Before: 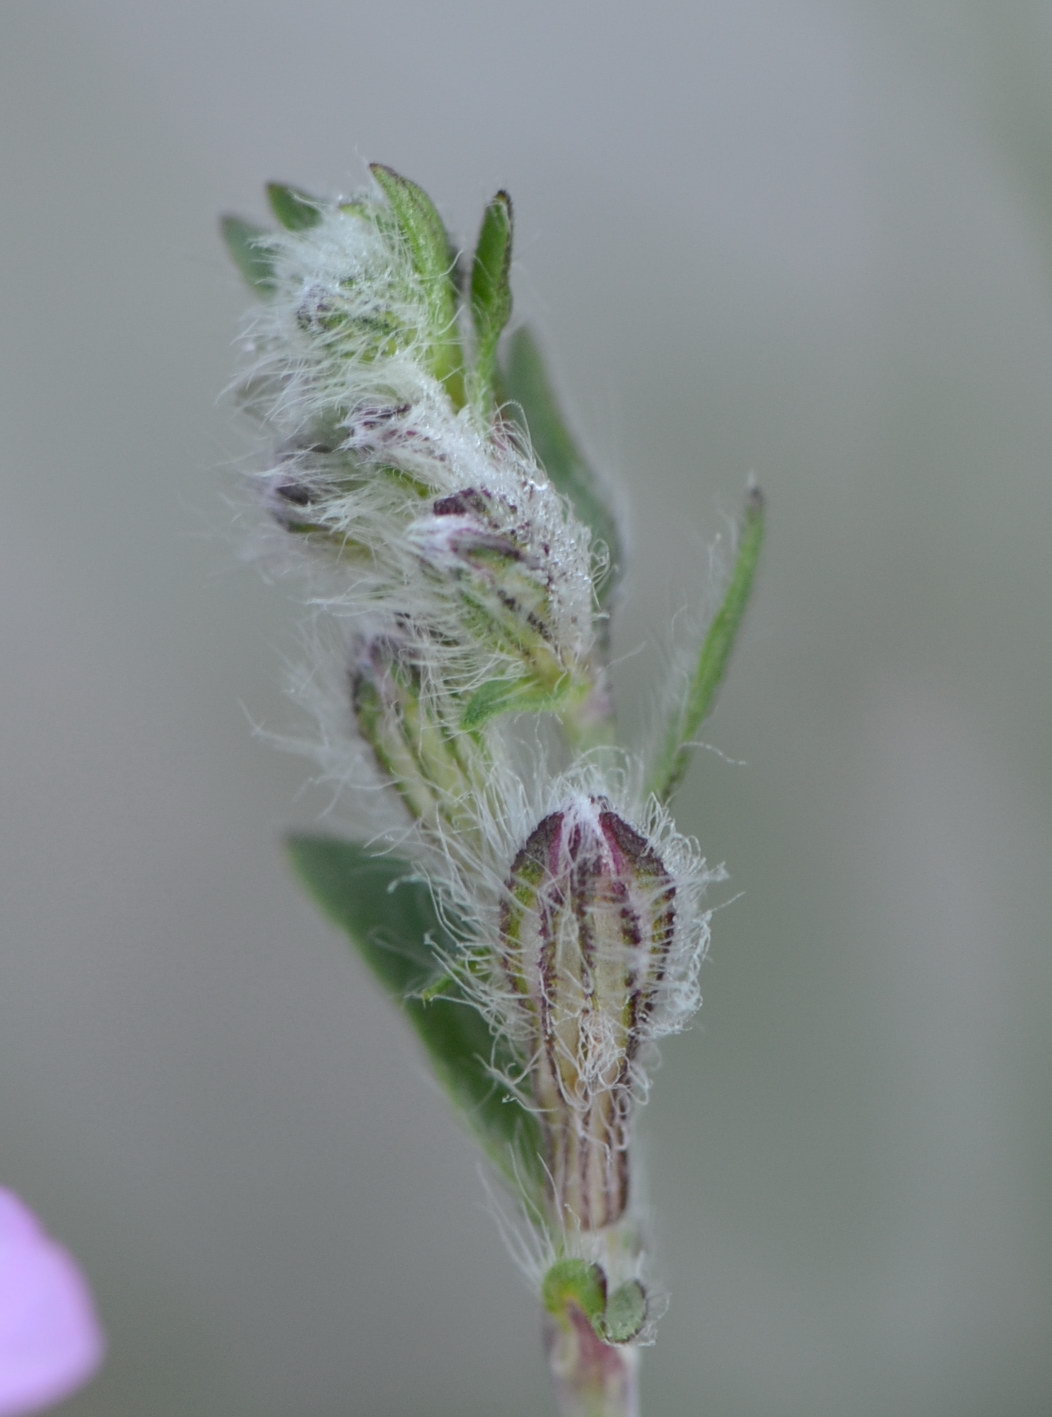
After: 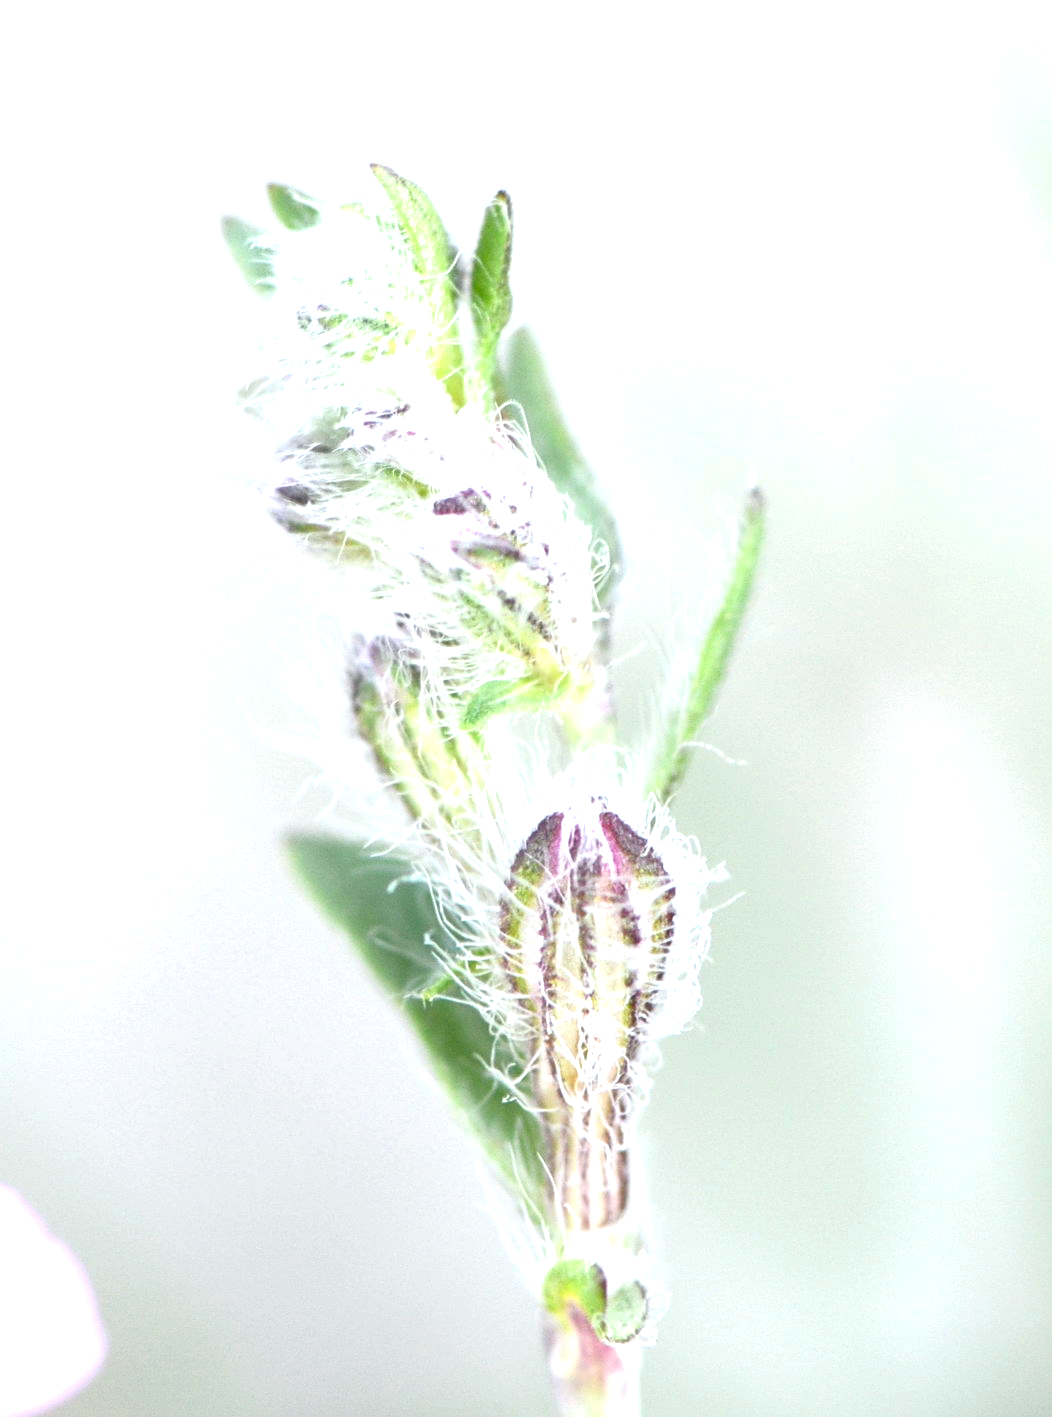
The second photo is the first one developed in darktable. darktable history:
exposure: exposure 2.03 EV, compensate highlight preservation false
